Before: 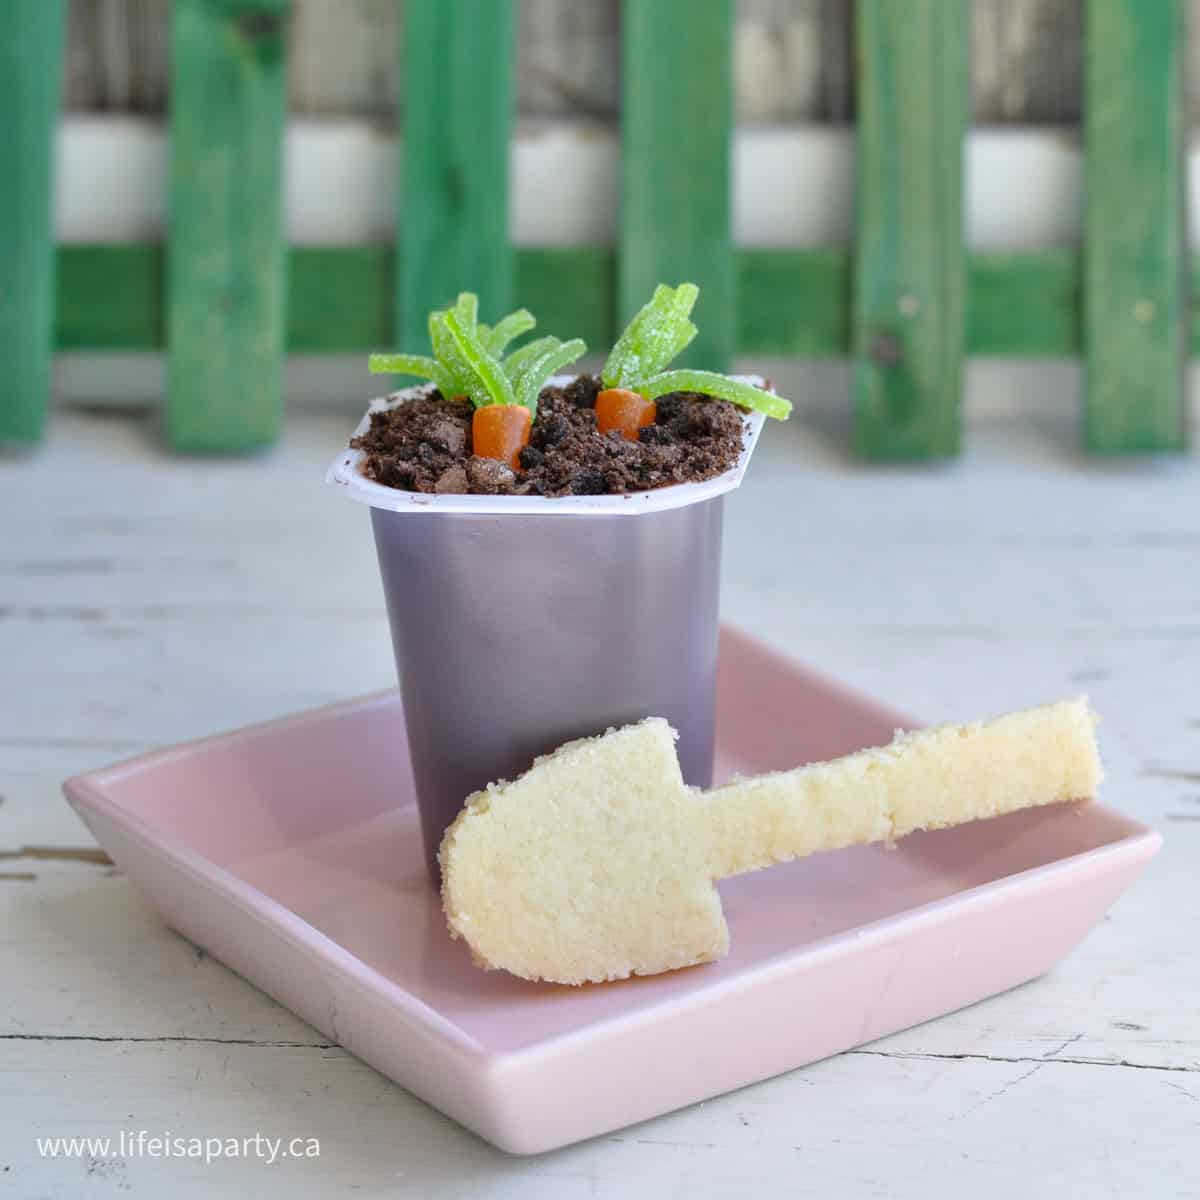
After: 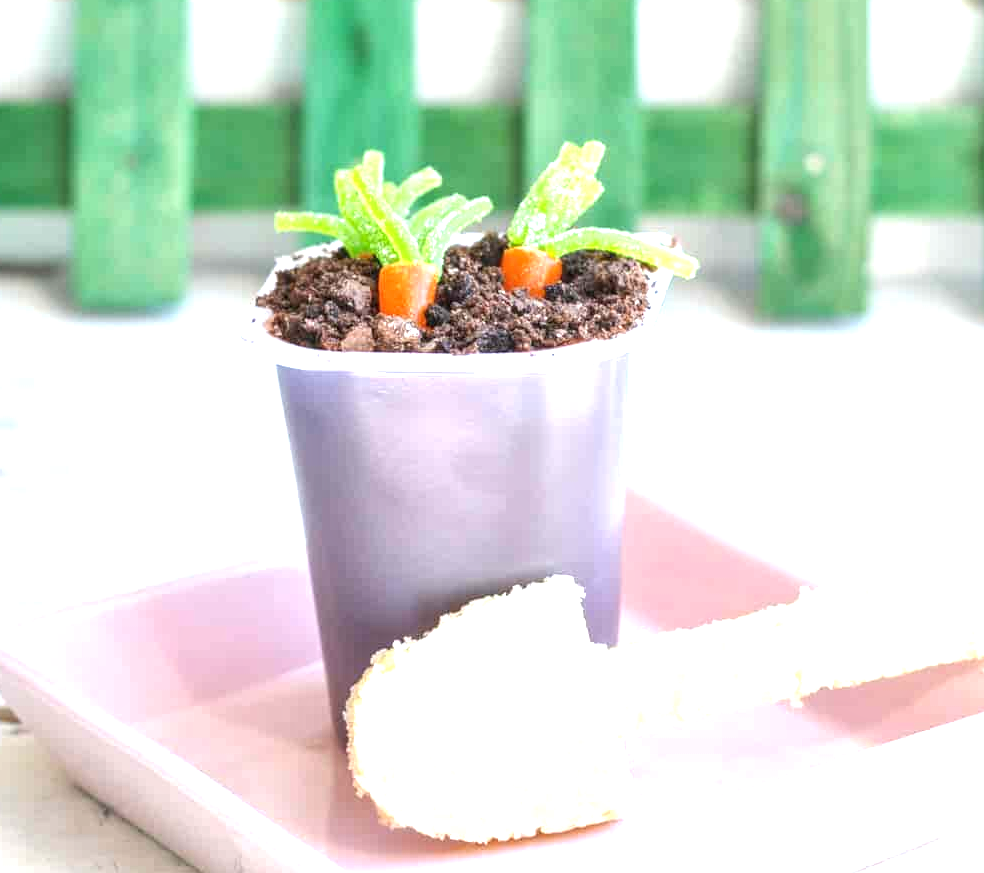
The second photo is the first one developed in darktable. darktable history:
crop: left 7.856%, top 11.836%, right 10.12%, bottom 15.387%
local contrast: on, module defaults
exposure: black level correction 0, exposure 1.45 EV, compensate exposure bias true, compensate highlight preservation false
